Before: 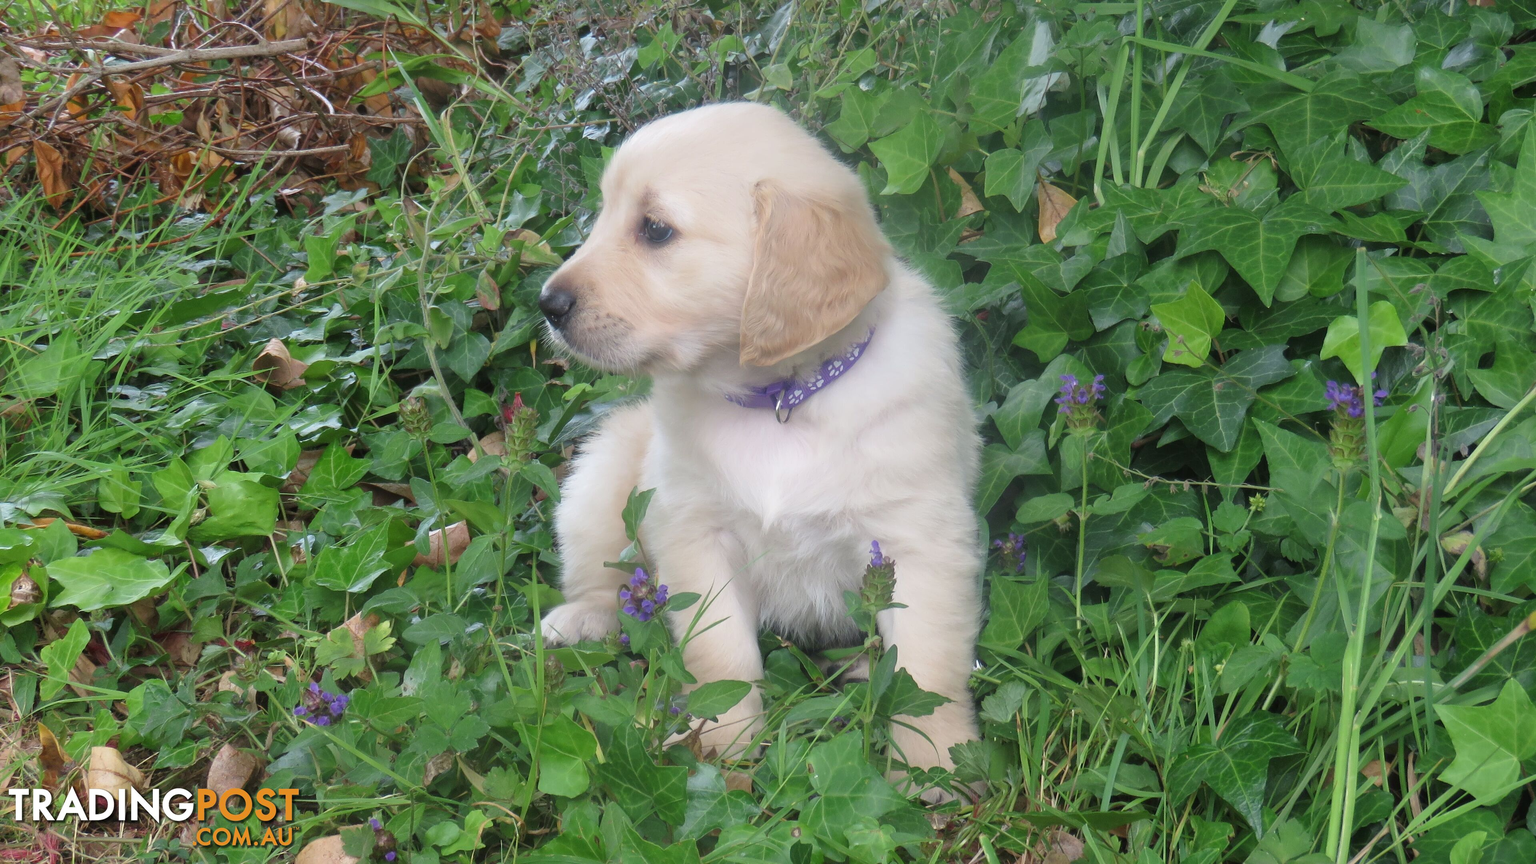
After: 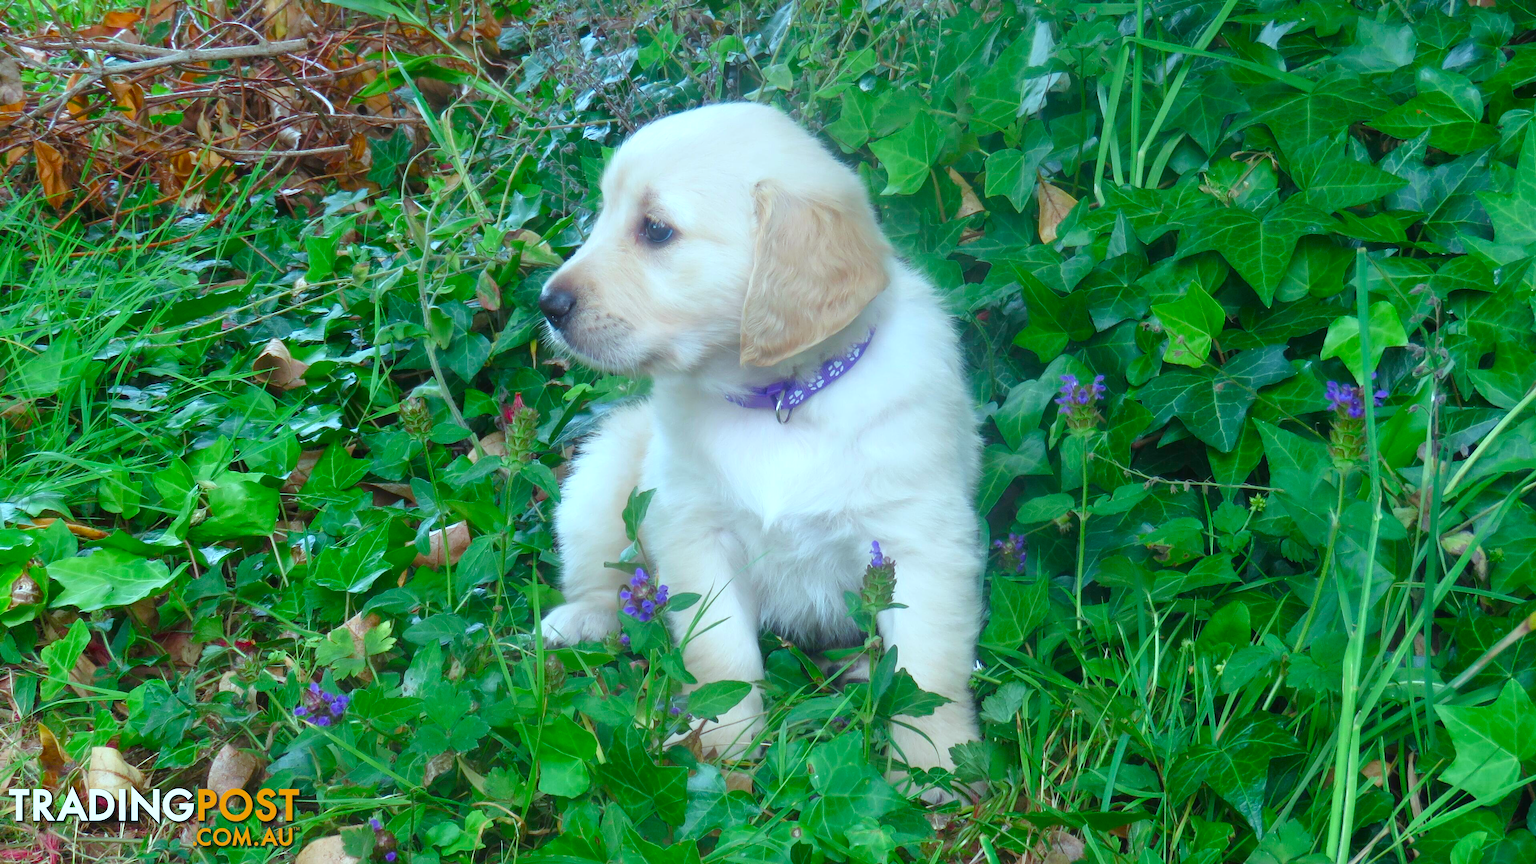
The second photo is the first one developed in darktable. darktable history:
color balance rgb: highlights gain › luminance 19.995%, highlights gain › chroma 2.662%, highlights gain › hue 175.52°, linear chroma grading › shadows -3.625%, linear chroma grading › highlights -3.413%, perceptual saturation grading › global saturation 20%, perceptual saturation grading › highlights -25.869%, perceptual saturation grading › shadows 50.218%, global vibrance 20%
color correction: highlights b* -0.021, saturation 1.1
color calibration: illuminant custom, x 0.368, y 0.373, temperature 4348.28 K
